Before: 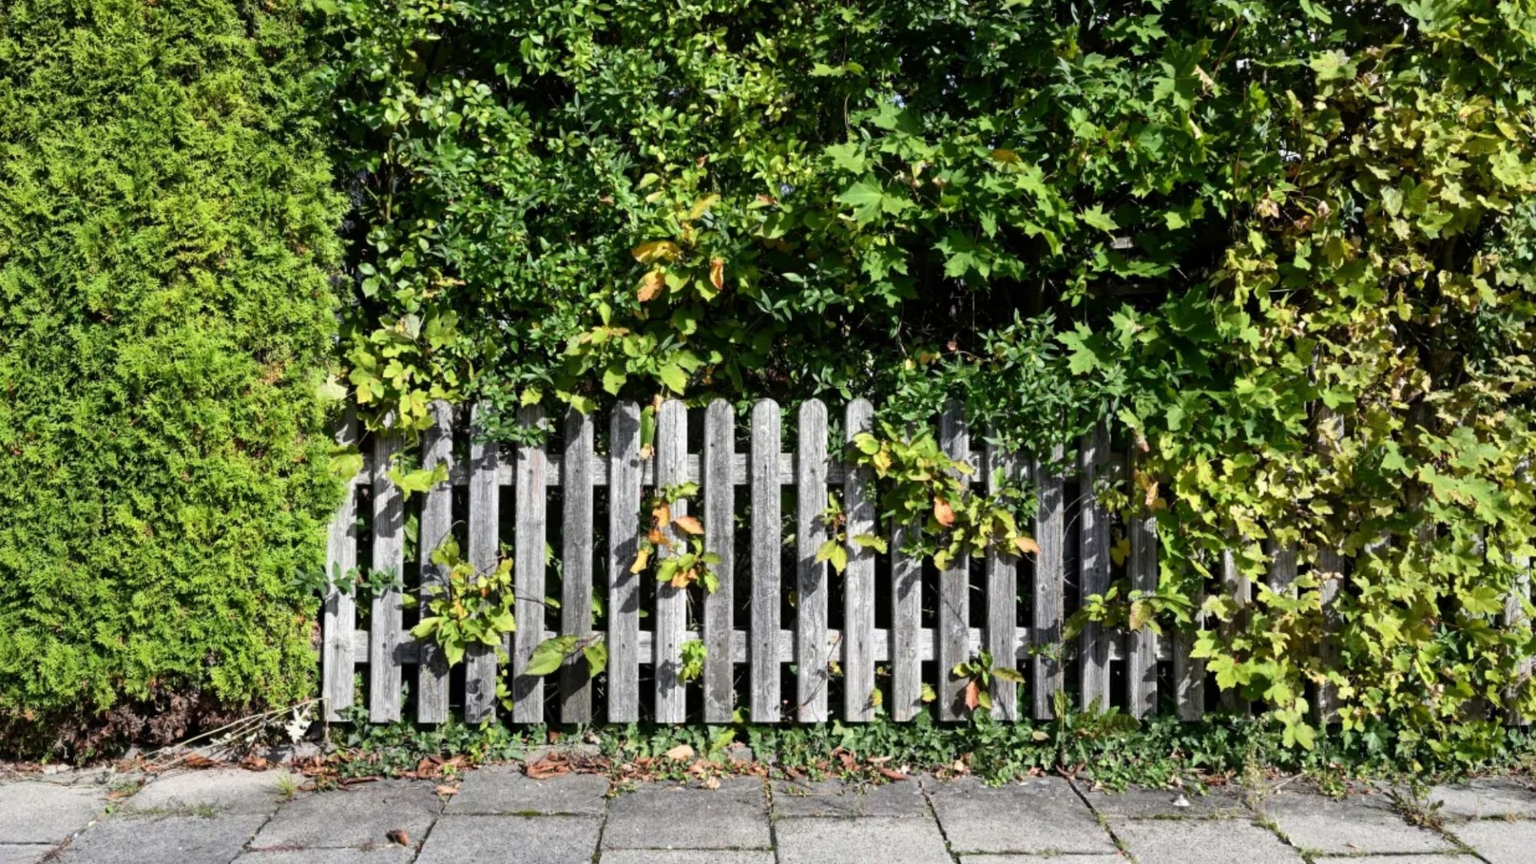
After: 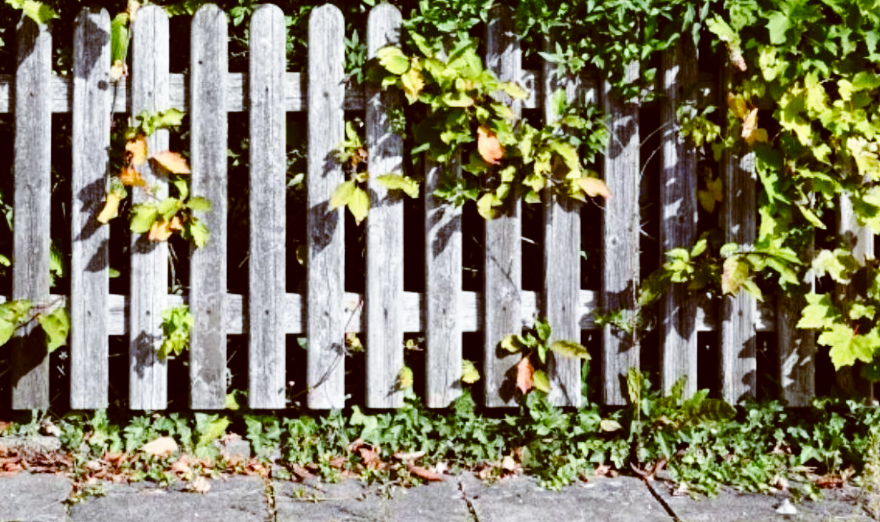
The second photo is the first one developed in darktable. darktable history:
crop: left 35.976%, top 45.819%, right 18.162%, bottom 5.807%
color balance: lift [1, 1.015, 1.004, 0.985], gamma [1, 0.958, 0.971, 1.042], gain [1, 0.956, 0.977, 1.044]
base curve: curves: ch0 [(0, 0) (0.036, 0.025) (0.121, 0.166) (0.206, 0.329) (0.605, 0.79) (1, 1)], preserve colors none
